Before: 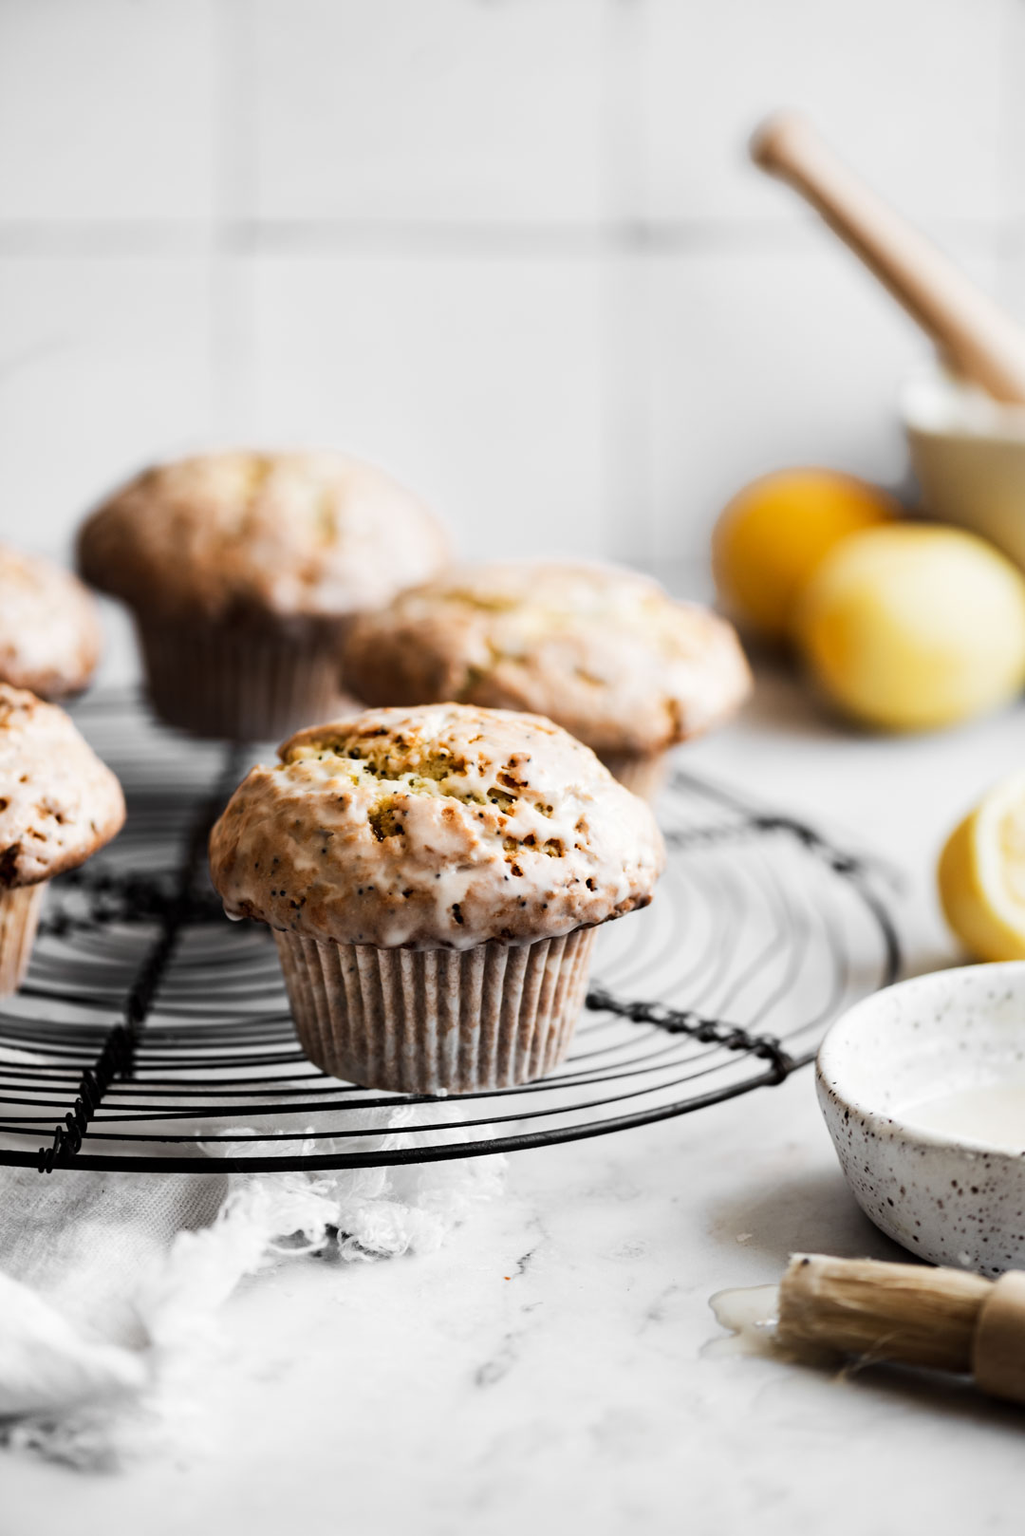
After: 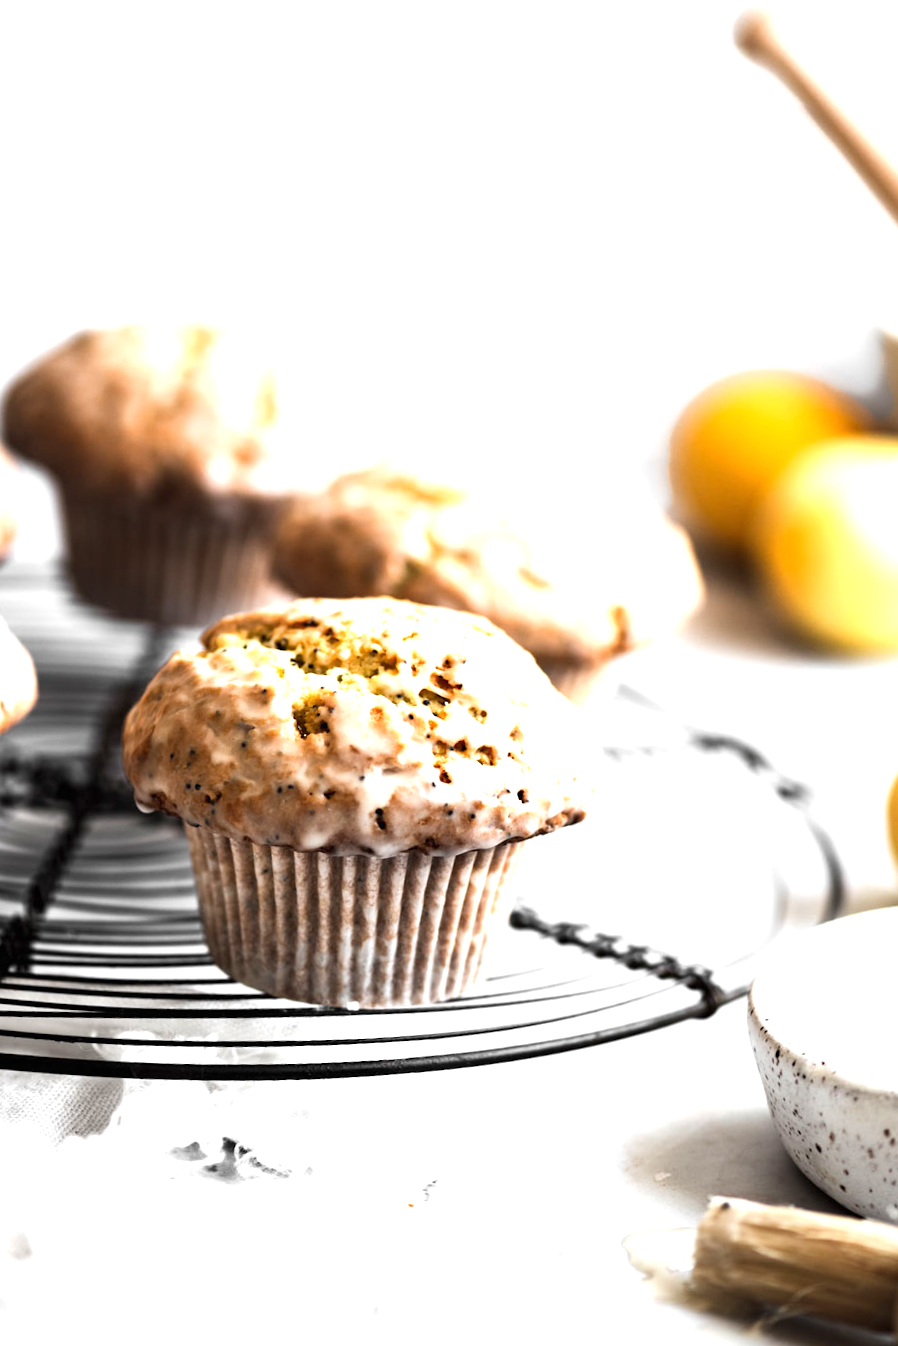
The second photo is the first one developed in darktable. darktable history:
exposure: black level correction 0, exposure 1.675 EV, compensate exposure bias true, compensate highlight preservation false
crop and rotate: angle -3.27°, left 5.211%, top 5.211%, right 4.607%, bottom 4.607%
white balance: emerald 1
